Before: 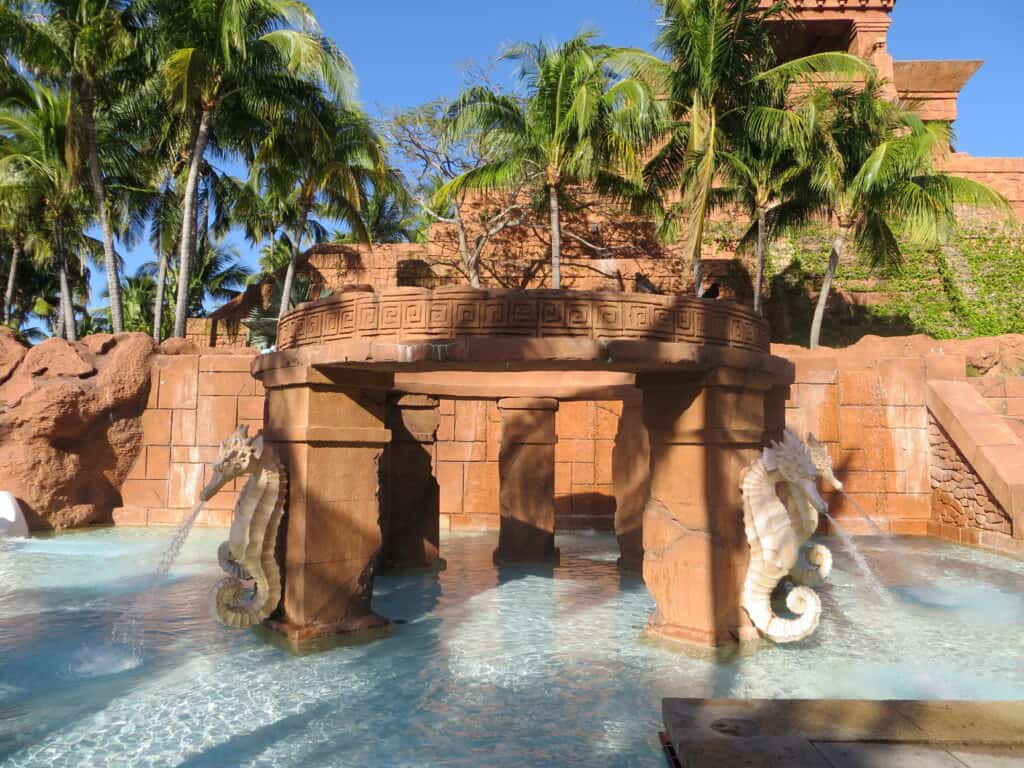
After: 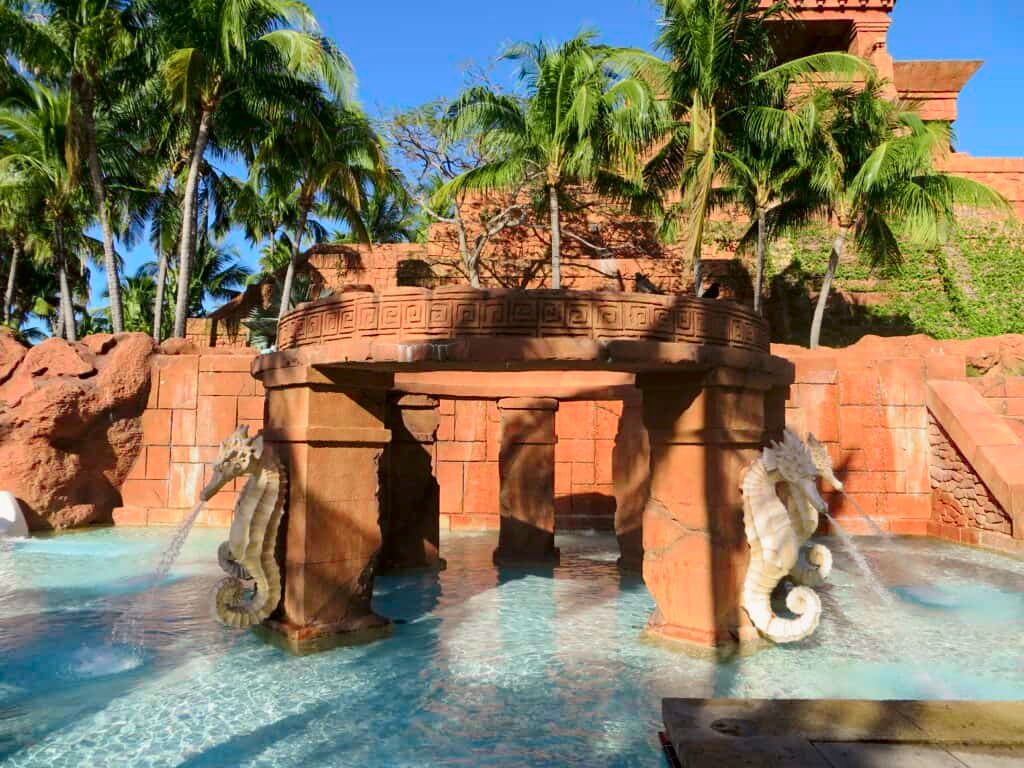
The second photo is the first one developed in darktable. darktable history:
haze removal: compatibility mode true, adaptive false
tone curve: curves: ch0 [(0, 0) (0.068, 0.031) (0.175, 0.132) (0.337, 0.304) (0.498, 0.511) (0.748, 0.762) (0.993, 0.954)]; ch1 [(0, 0) (0.294, 0.184) (0.359, 0.34) (0.362, 0.35) (0.43, 0.41) (0.476, 0.457) (0.499, 0.5) (0.529, 0.523) (0.677, 0.762) (1, 1)]; ch2 [(0, 0) (0.431, 0.419) (0.495, 0.502) (0.524, 0.534) (0.557, 0.56) (0.634, 0.654) (0.728, 0.722) (1, 1)], color space Lab, independent channels, preserve colors none
